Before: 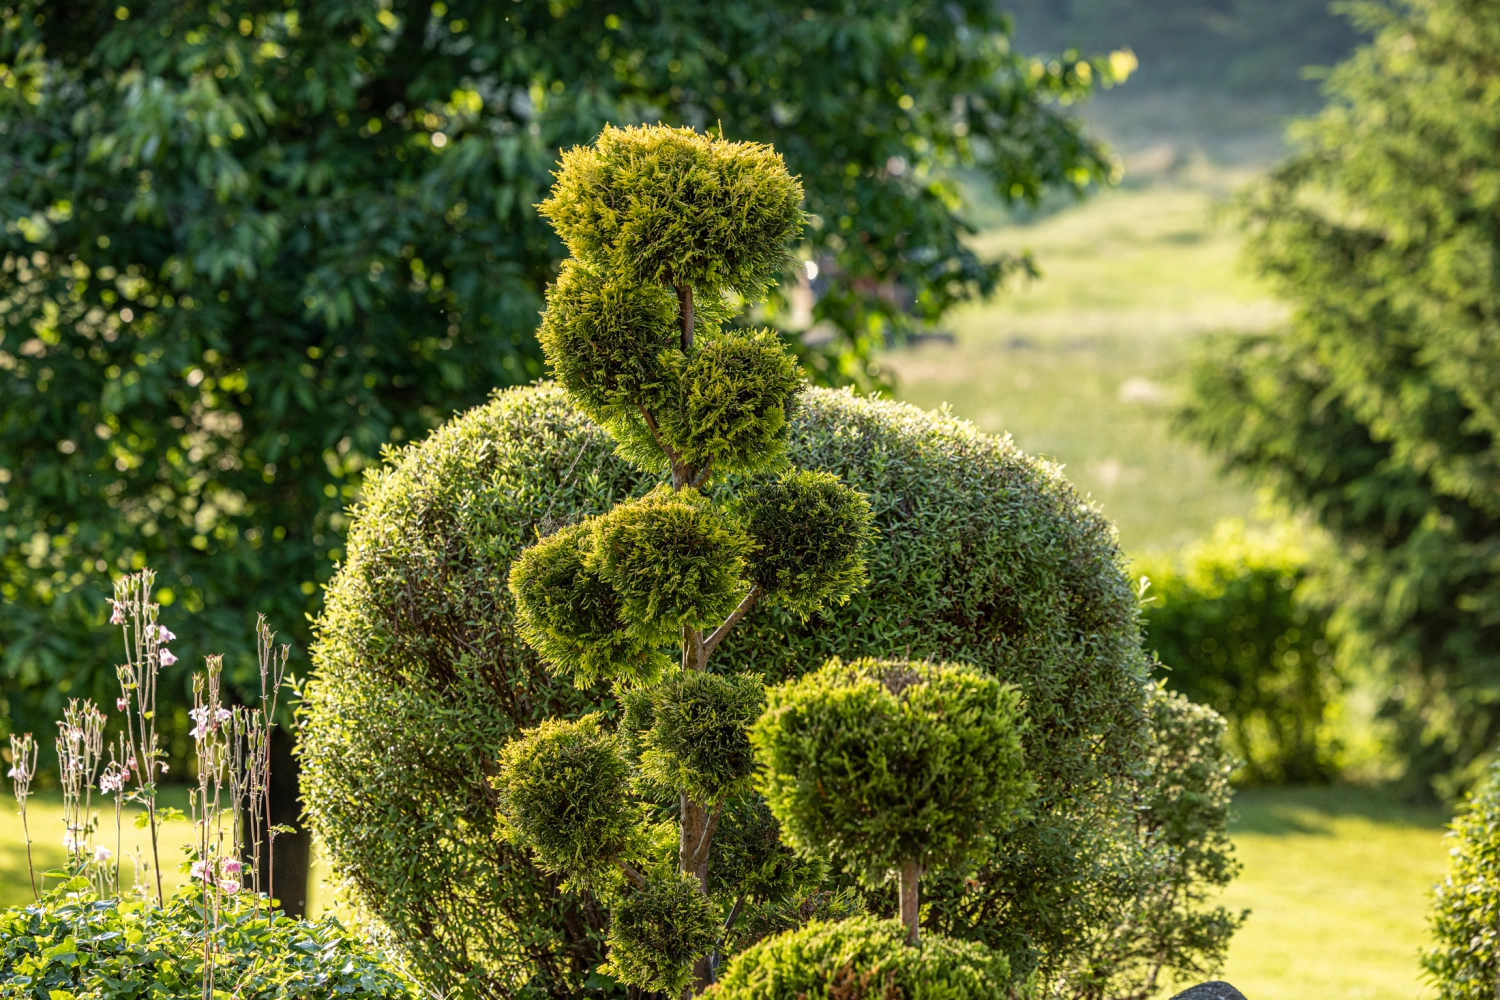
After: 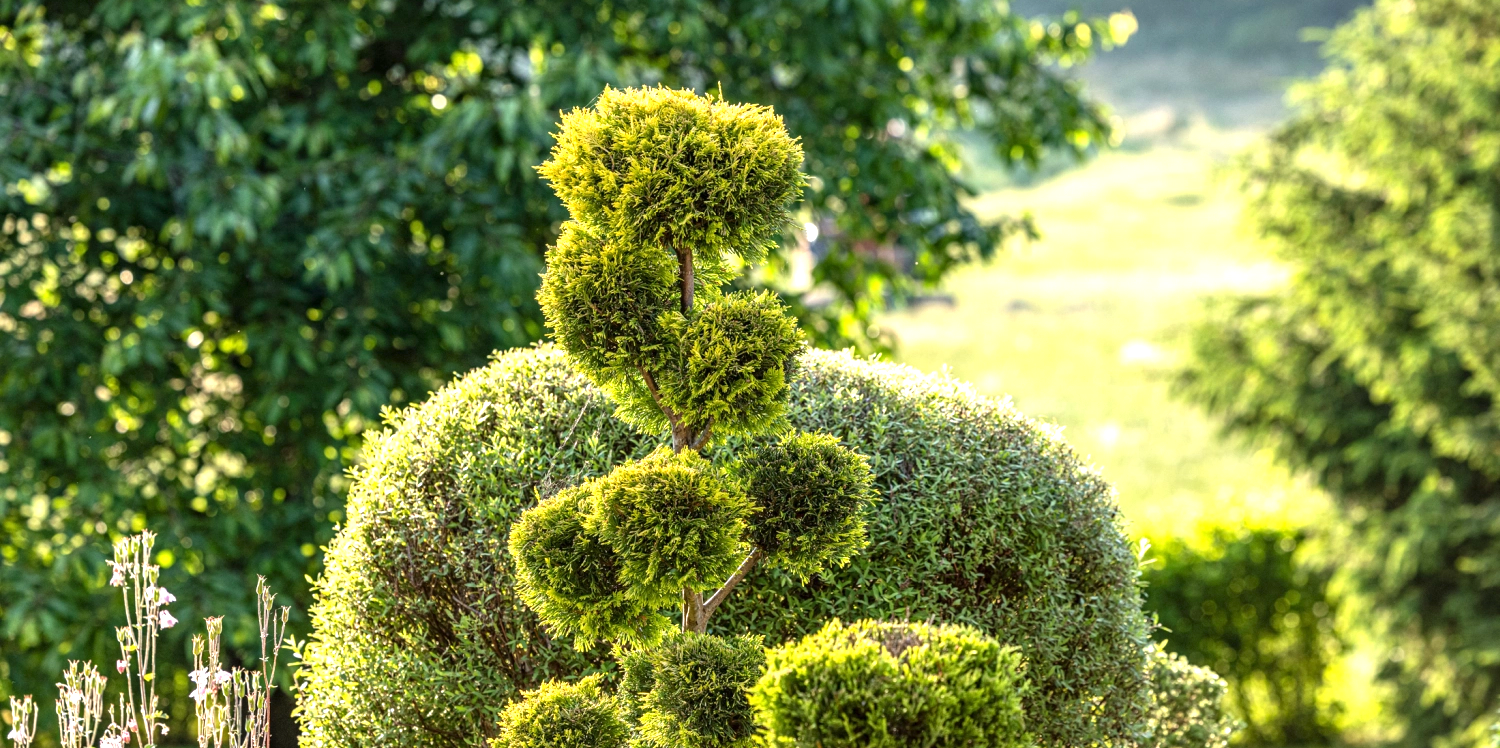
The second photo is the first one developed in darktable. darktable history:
exposure: exposure 0.947 EV, compensate highlight preservation false
crop: top 3.841%, bottom 21.347%
